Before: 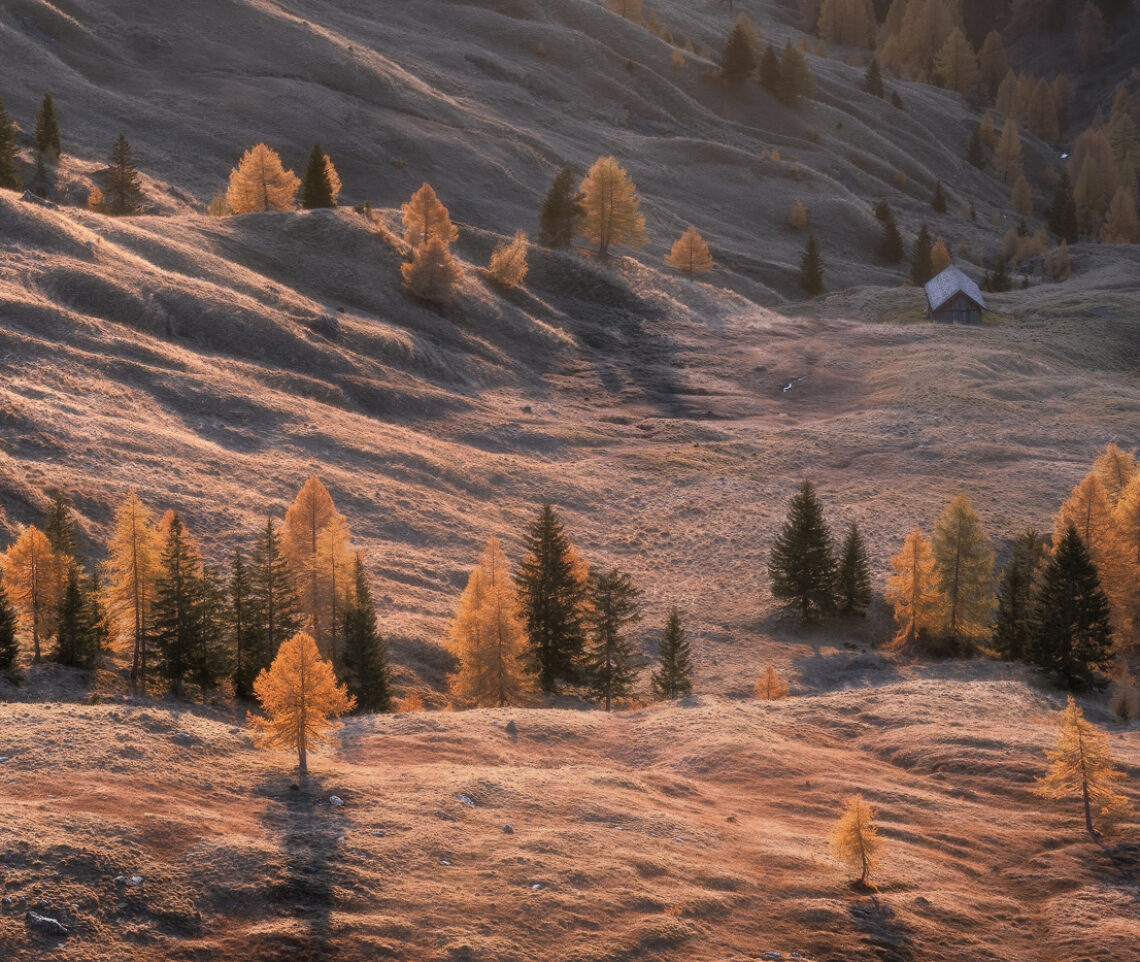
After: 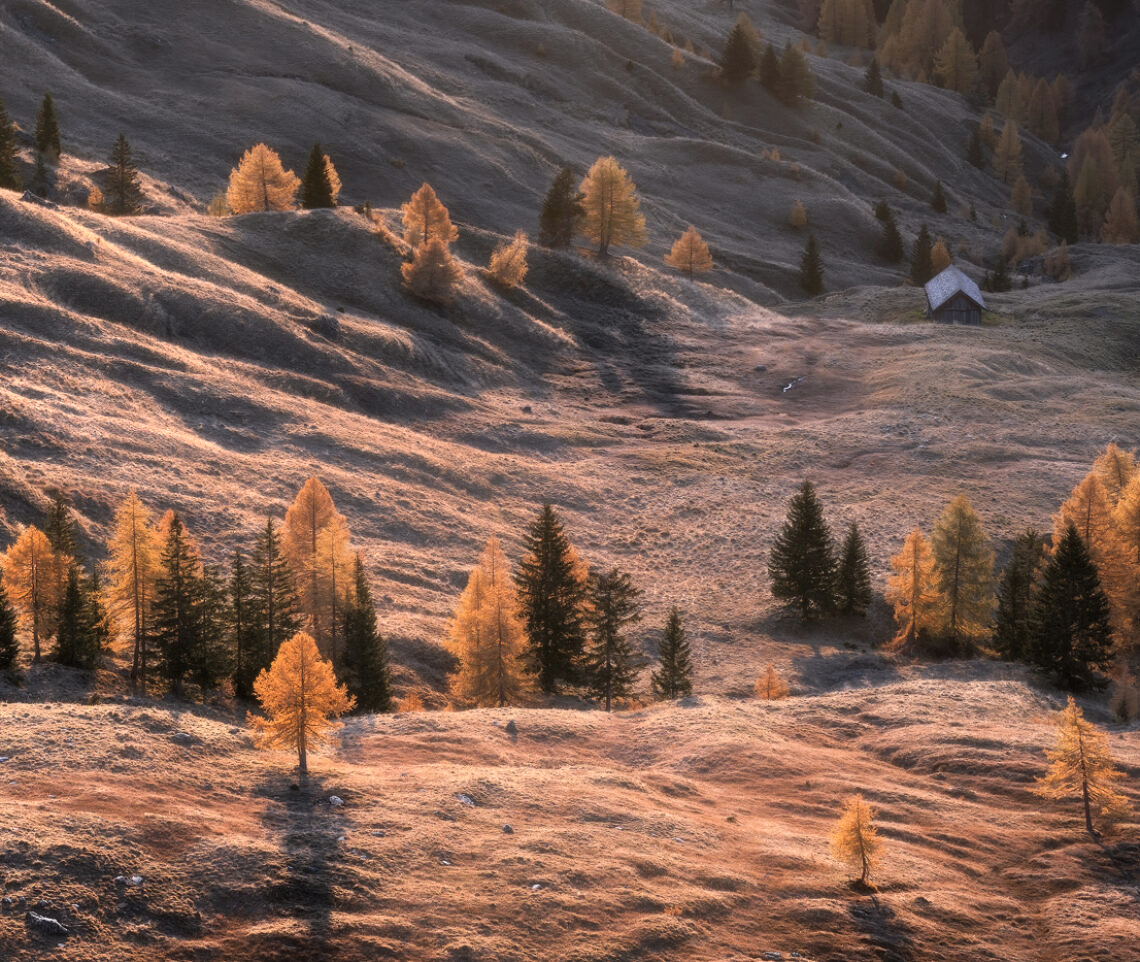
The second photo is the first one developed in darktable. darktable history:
tone equalizer: -8 EV -0.422 EV, -7 EV -0.378 EV, -6 EV -0.37 EV, -5 EV -0.247 EV, -3 EV 0.235 EV, -2 EV 0.334 EV, -1 EV 0.404 EV, +0 EV 0.431 EV, edges refinement/feathering 500, mask exposure compensation -1.57 EV, preserve details no
